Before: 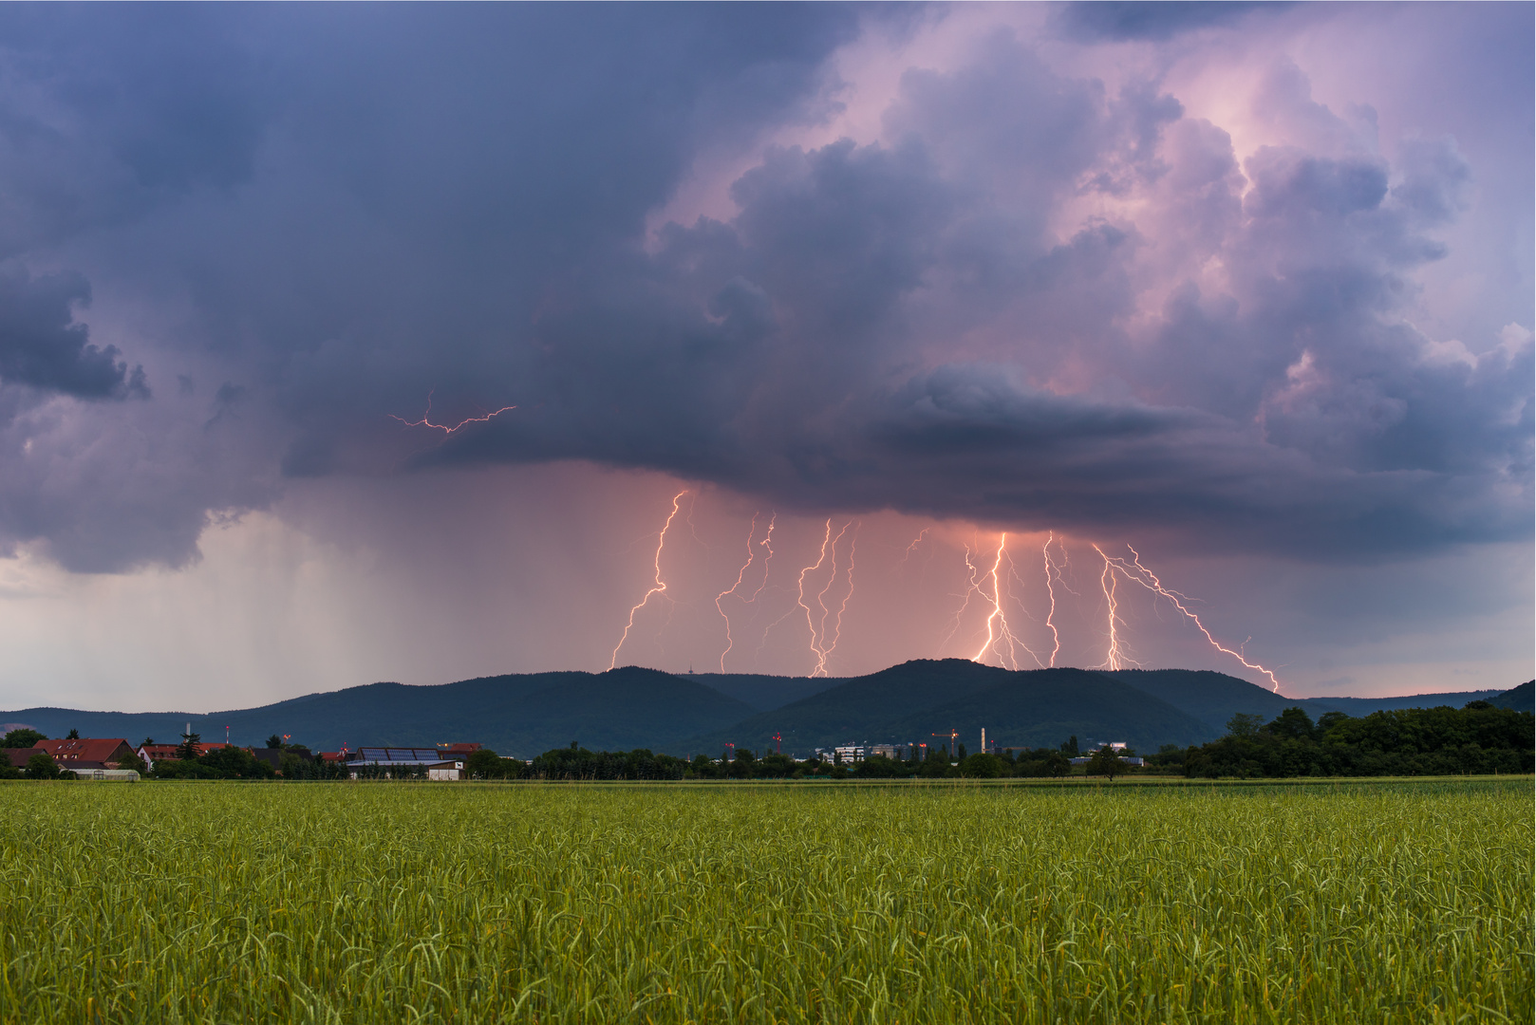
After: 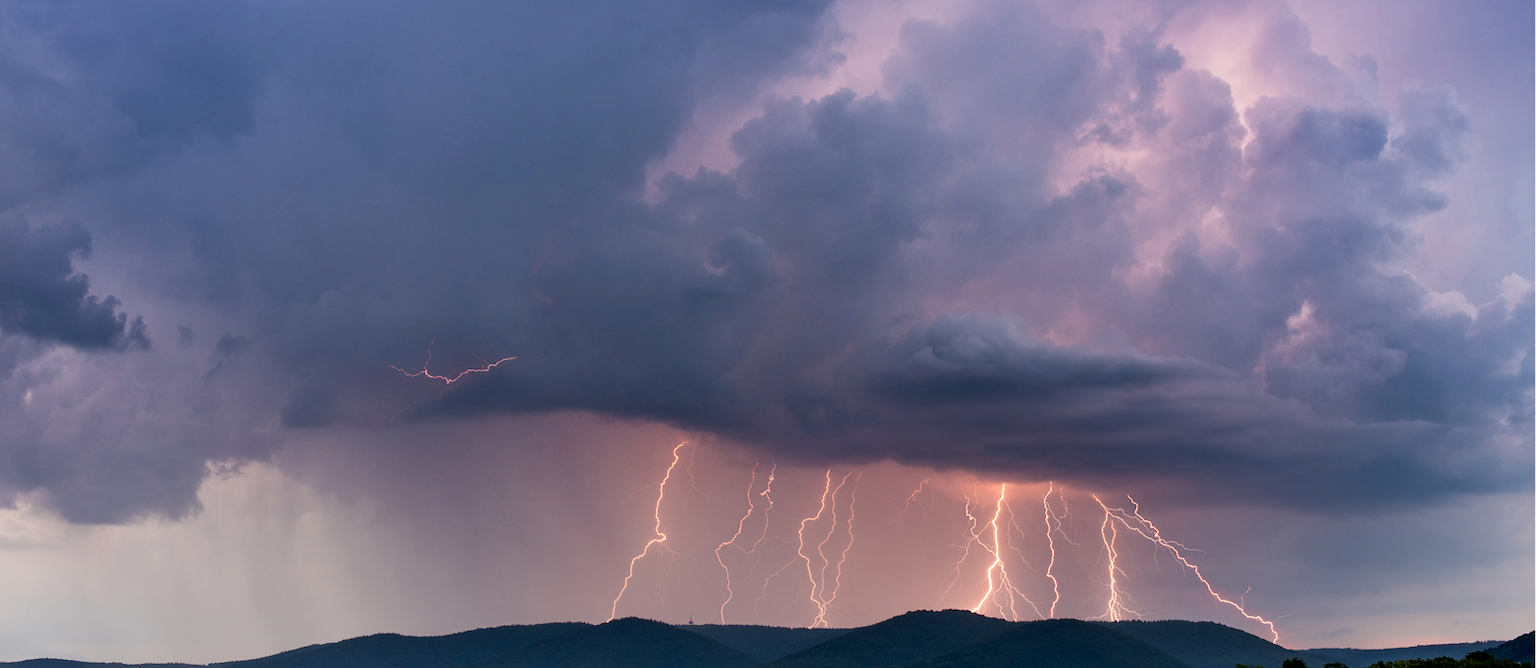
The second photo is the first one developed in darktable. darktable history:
crop and rotate: top 4.866%, bottom 29.883%
local contrast: mode bilateral grid, contrast 30, coarseness 25, midtone range 0.2
tone equalizer: edges refinement/feathering 500, mask exposure compensation -1.57 EV, preserve details no
exposure: black level correction 0.01, compensate highlight preservation false
haze removal: strength -0.039, compatibility mode true
